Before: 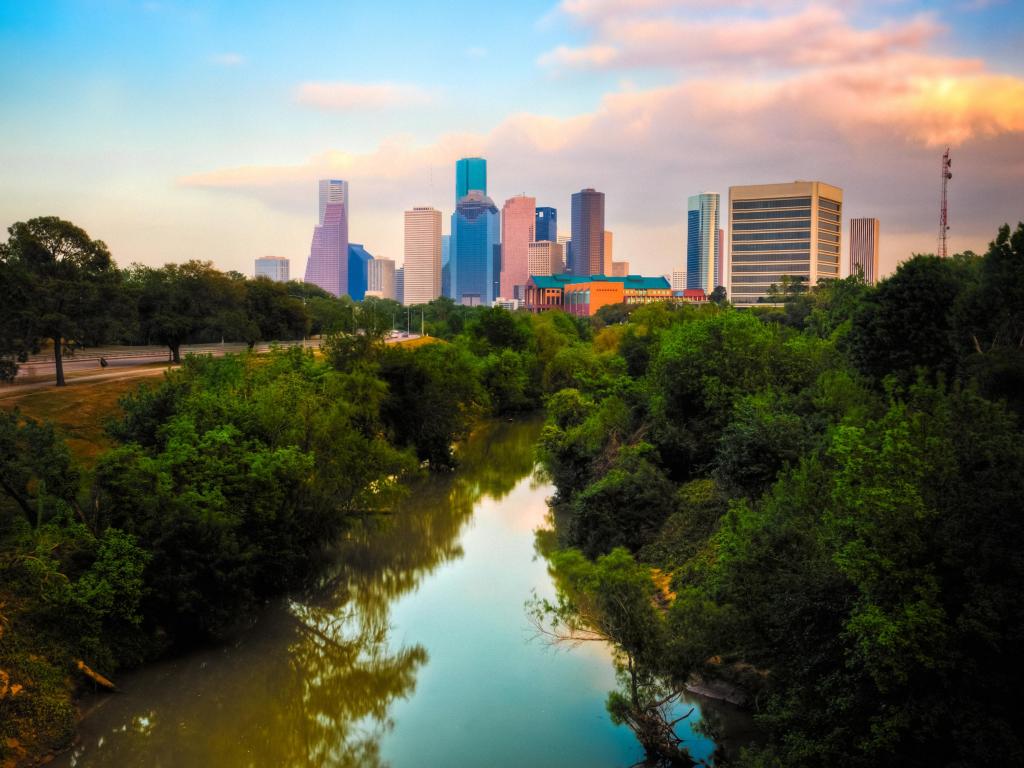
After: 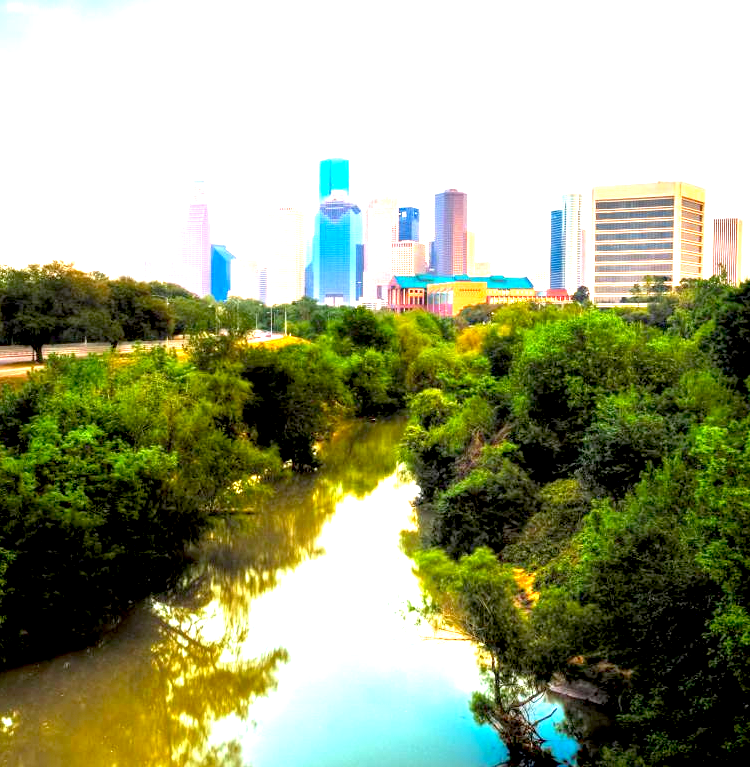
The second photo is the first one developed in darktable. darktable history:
exposure: black level correction 0.005, exposure 2.084 EV, compensate highlight preservation false
crop: left 13.443%, right 13.31%
